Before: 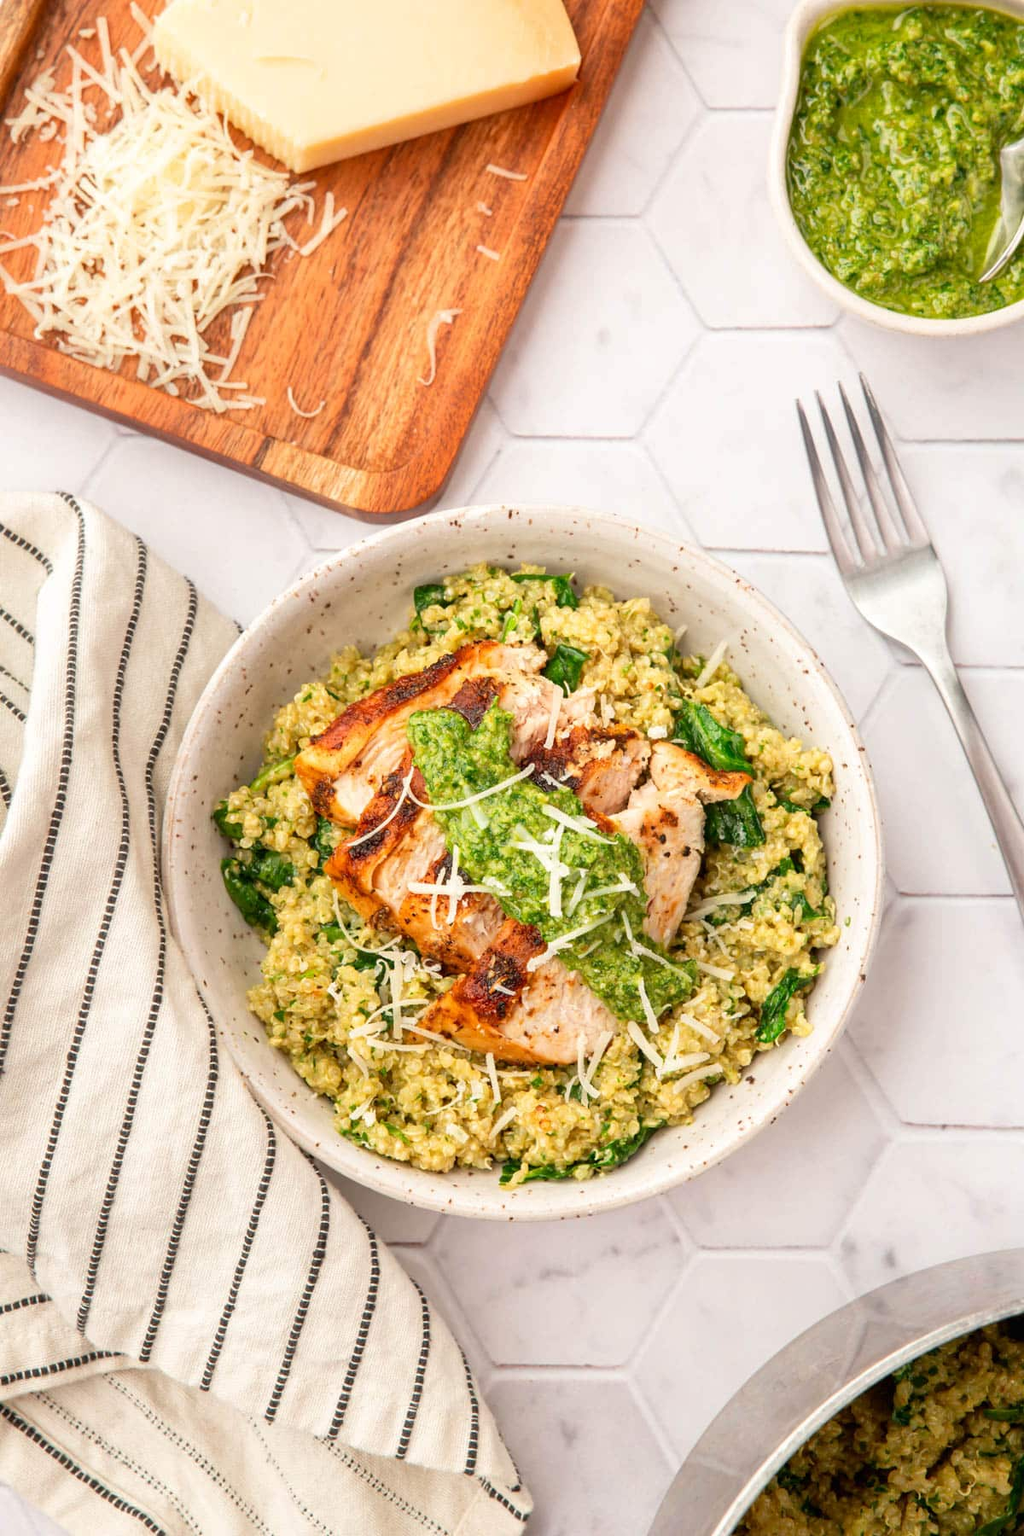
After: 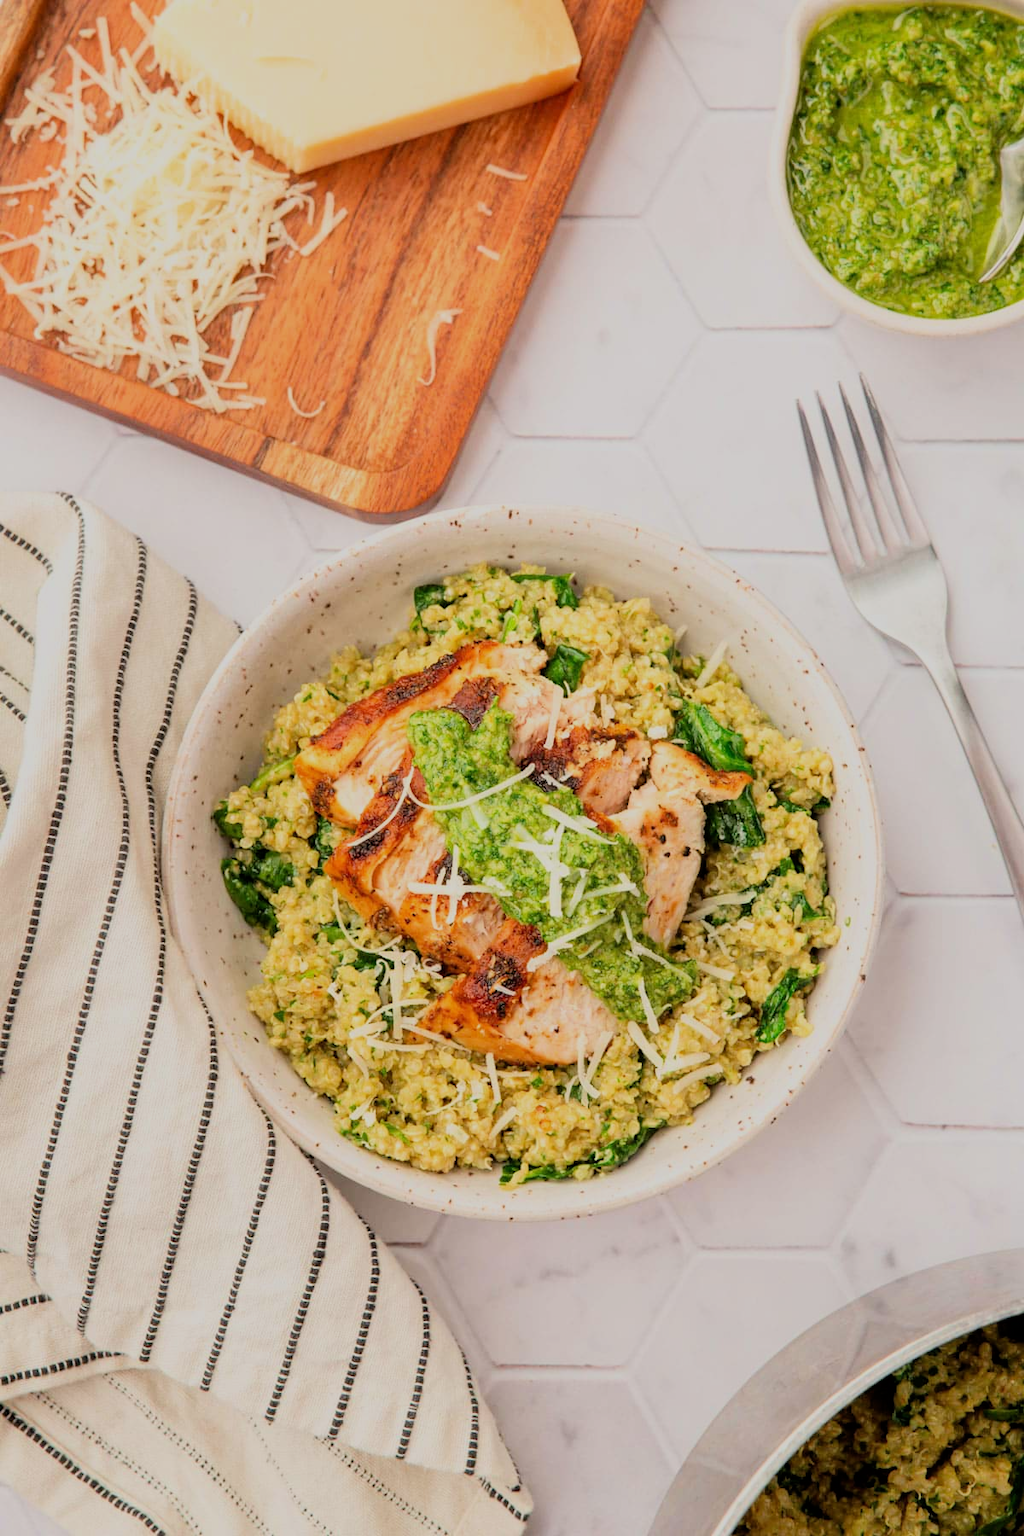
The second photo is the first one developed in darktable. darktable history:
filmic rgb: black relative exposure -7.15 EV, white relative exposure 5.36 EV, hardness 3.02, color science v6 (2022)
exposure: compensate highlight preservation false
